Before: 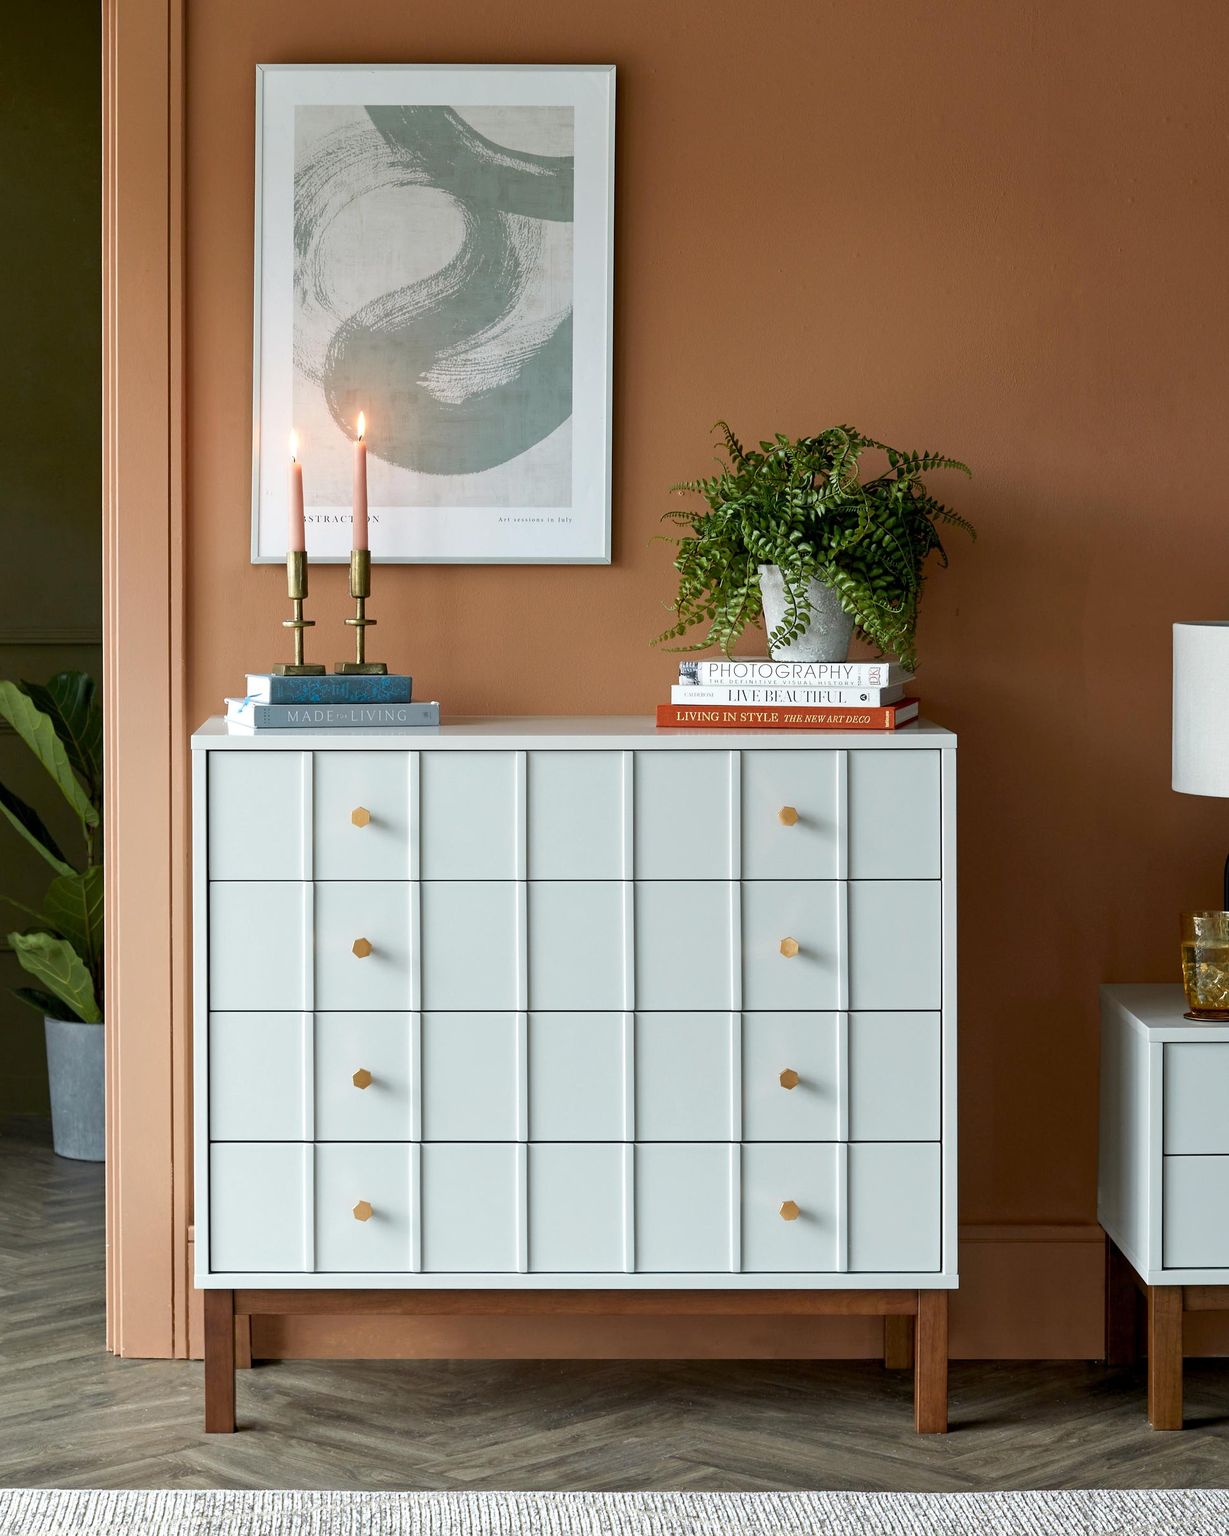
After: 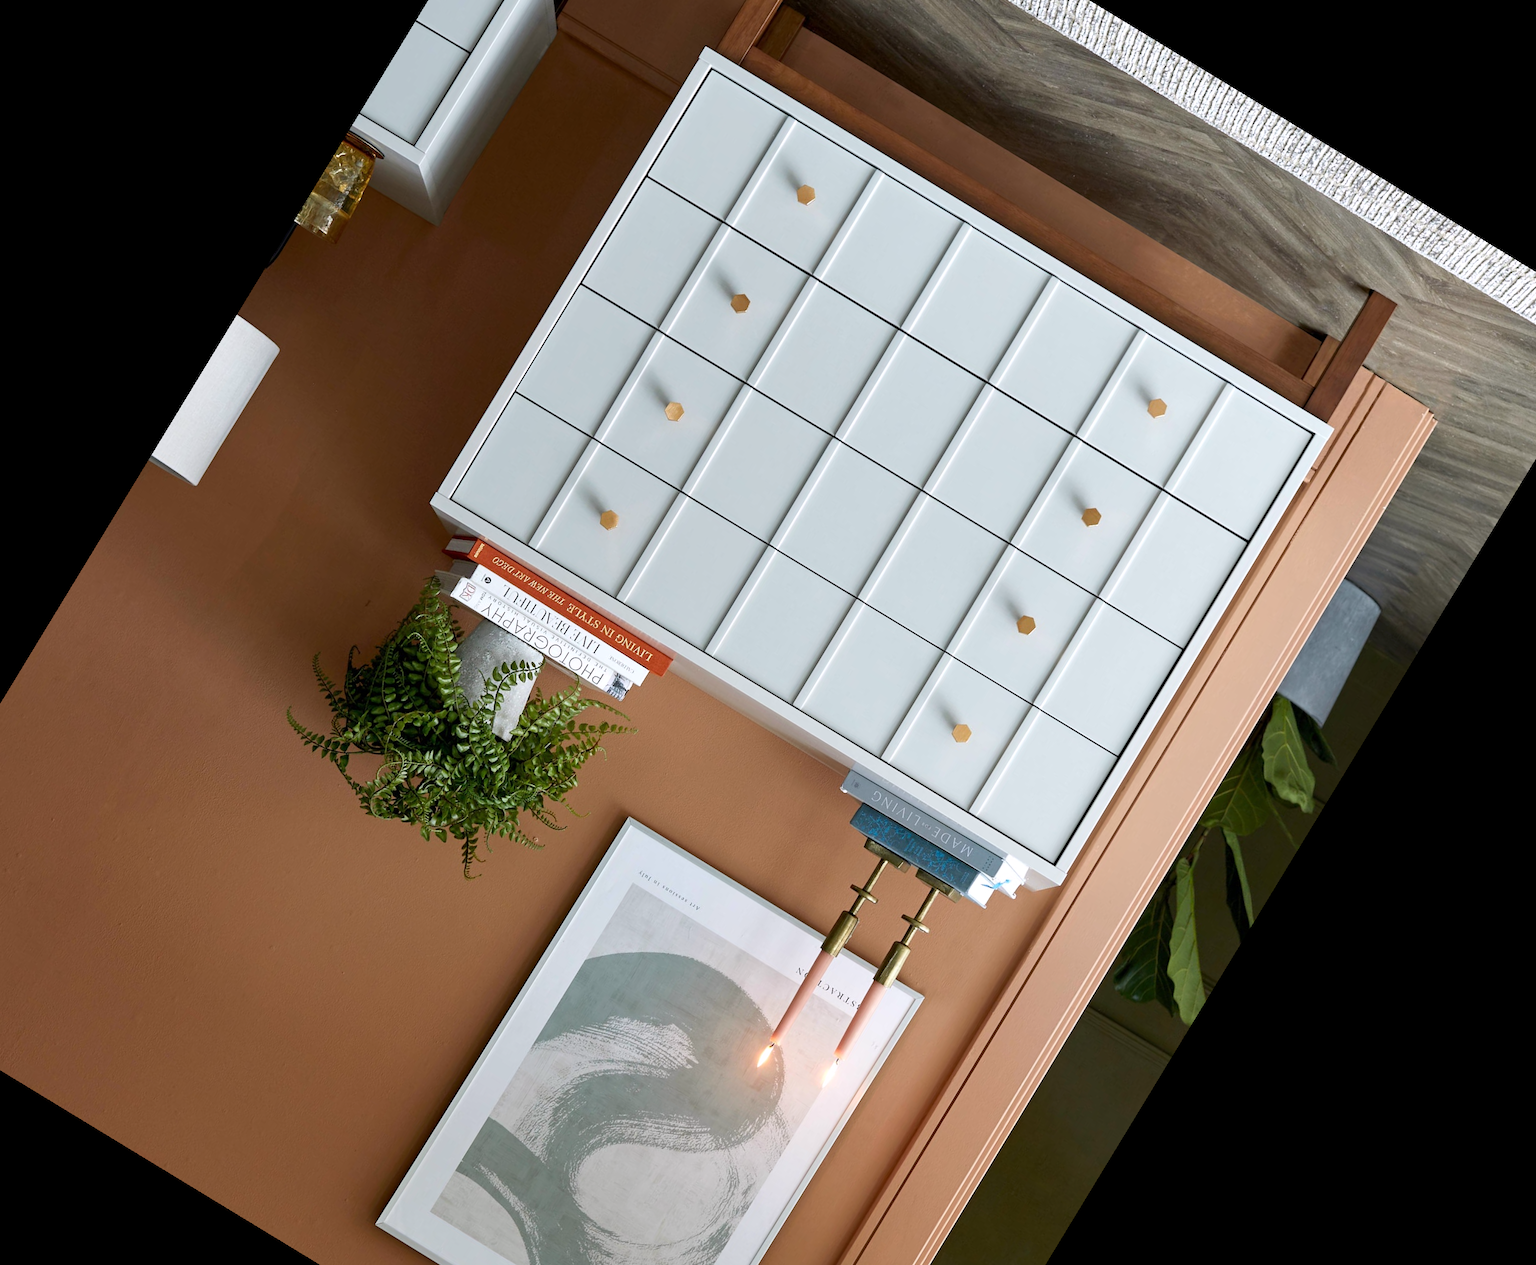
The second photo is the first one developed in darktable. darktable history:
tone equalizer: on, module defaults
white balance: red 1.009, blue 1.027
crop and rotate: angle 148.68°, left 9.111%, top 15.603%, right 4.588%, bottom 17.041%
